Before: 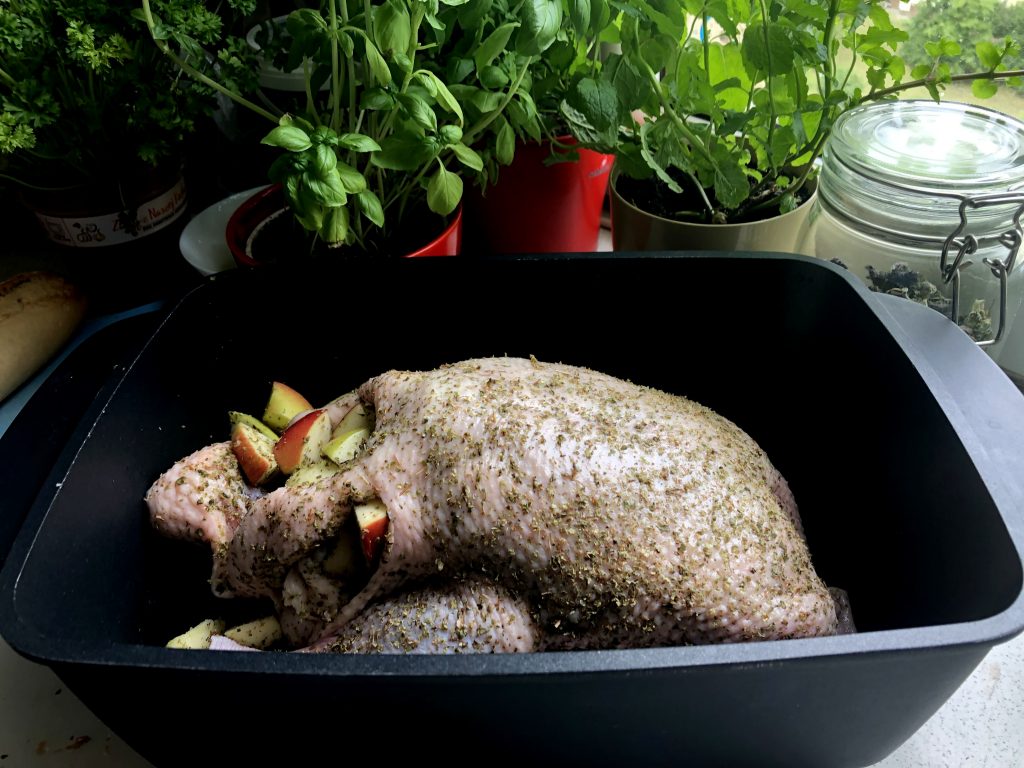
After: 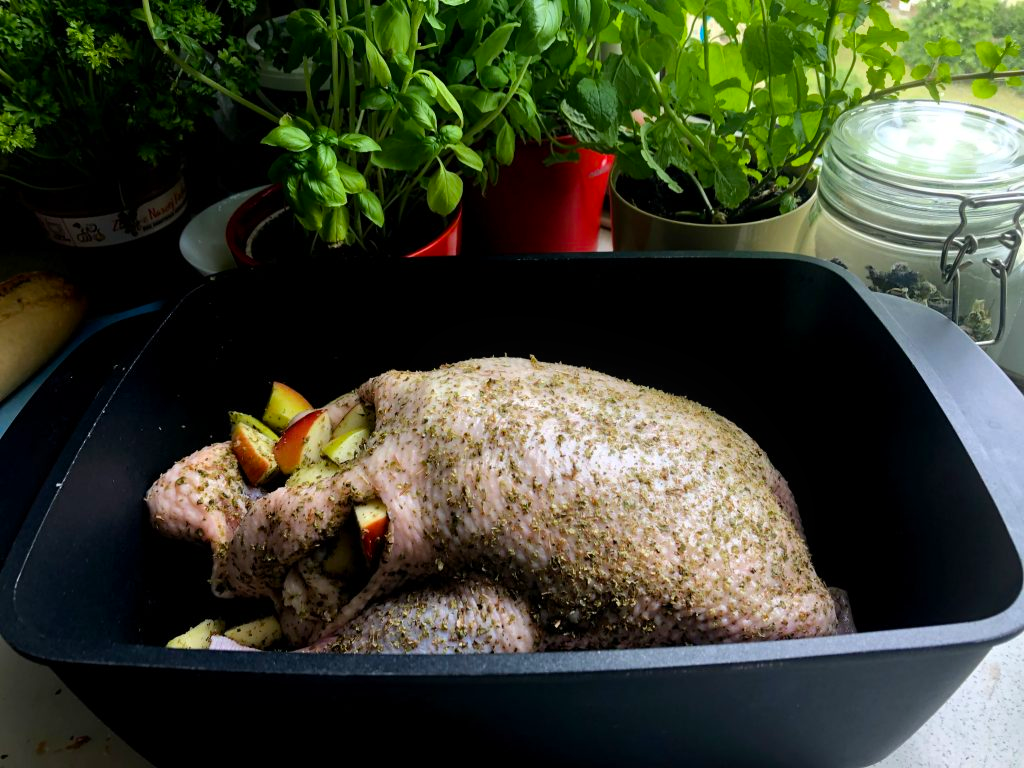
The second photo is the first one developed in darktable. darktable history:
bloom: size 9%, threshold 100%, strength 7%
rotate and perspective: crop left 0, crop top 0
color balance rgb: perceptual saturation grading › global saturation 20%, global vibrance 20%
